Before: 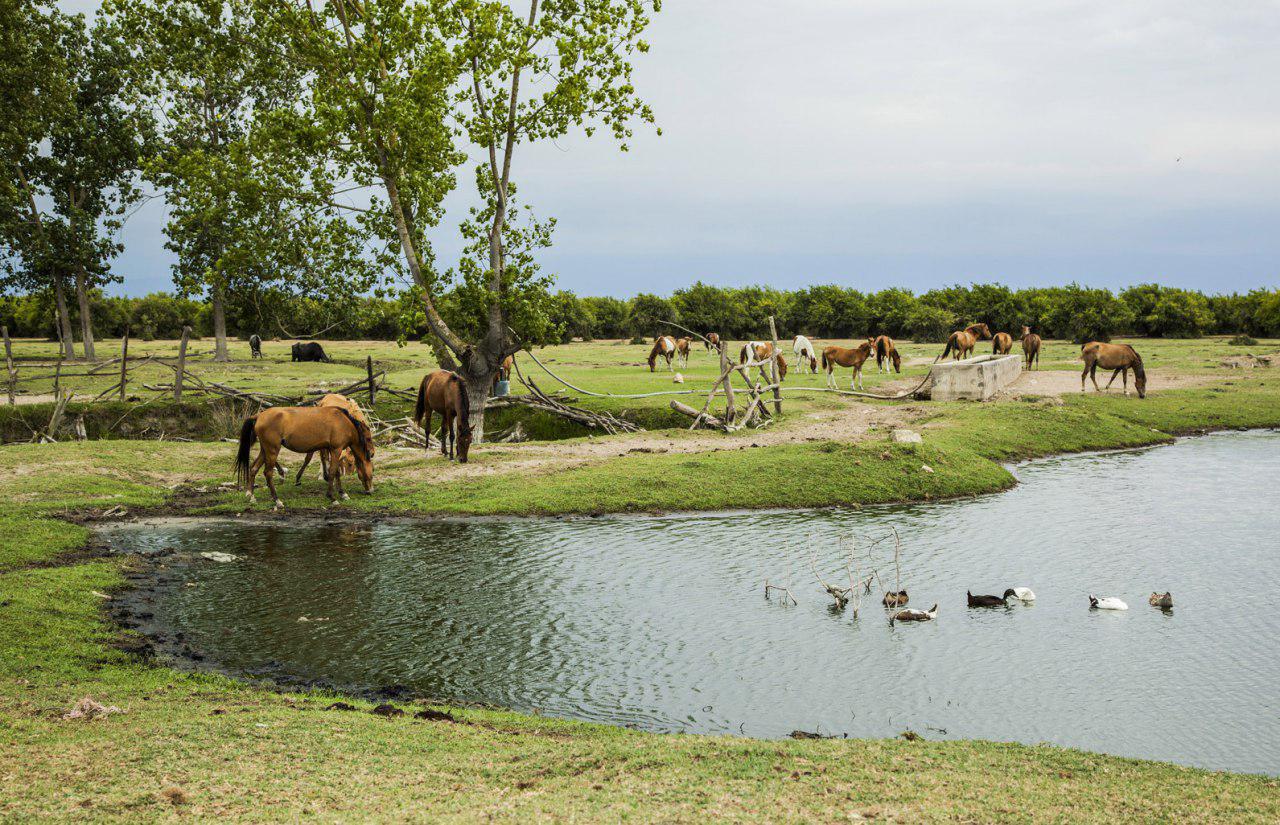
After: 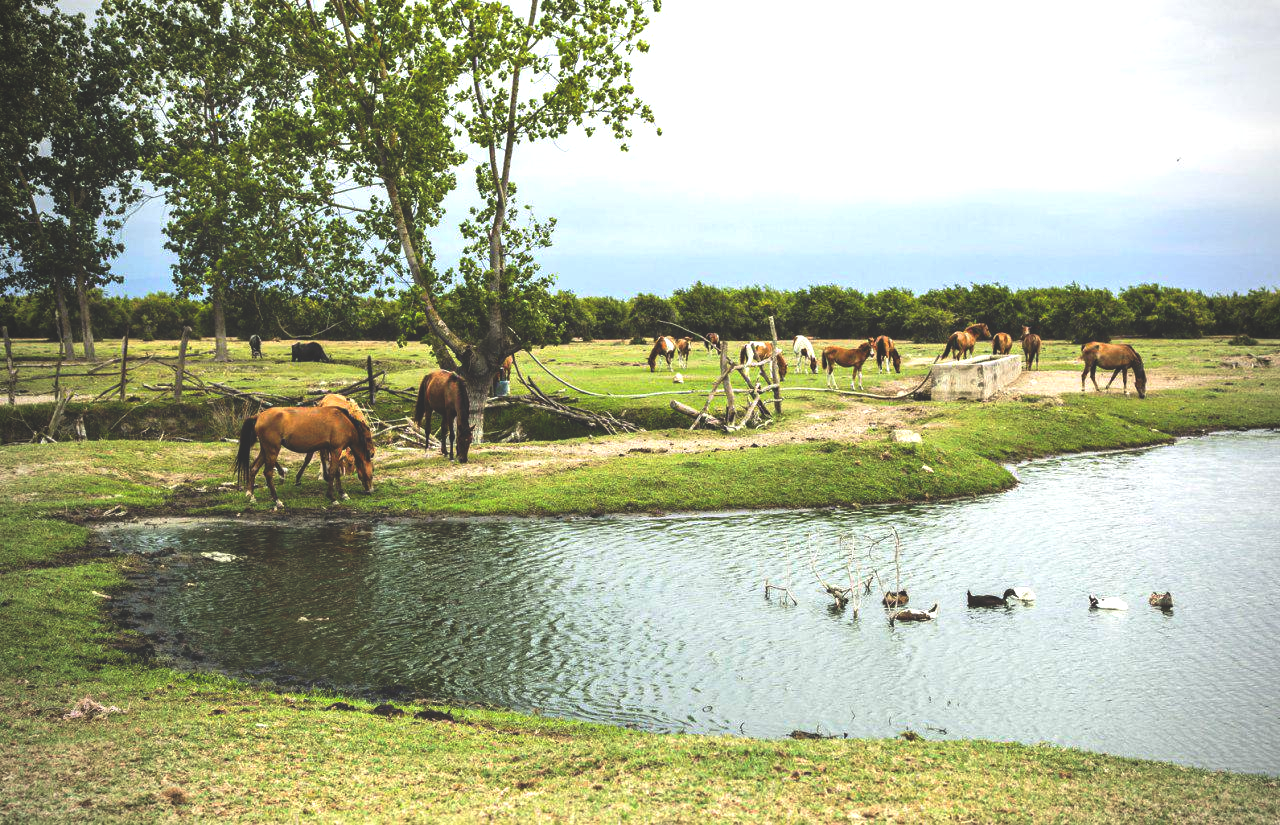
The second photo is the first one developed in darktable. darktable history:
vignetting: on, module defaults
rgb curve: curves: ch0 [(0, 0.186) (0.314, 0.284) (0.775, 0.708) (1, 1)], compensate middle gray true, preserve colors none
exposure: black level correction 0, exposure 0.7 EV, compensate exposure bias true, compensate highlight preservation false
